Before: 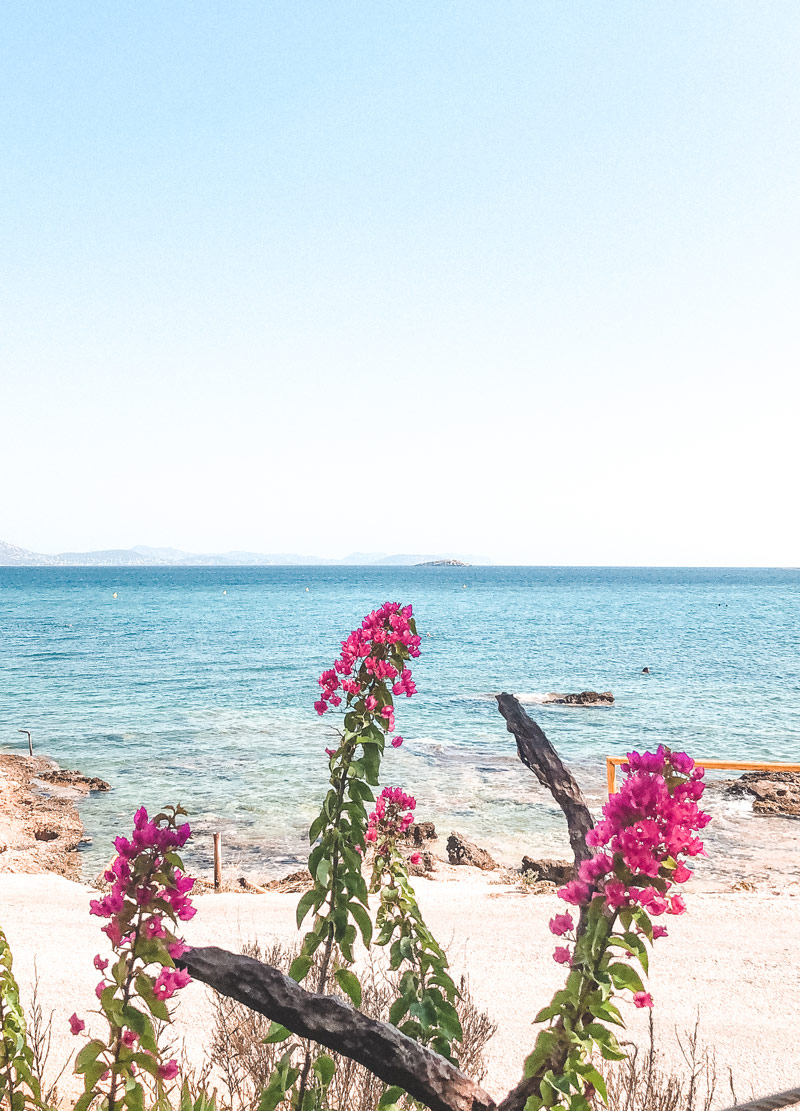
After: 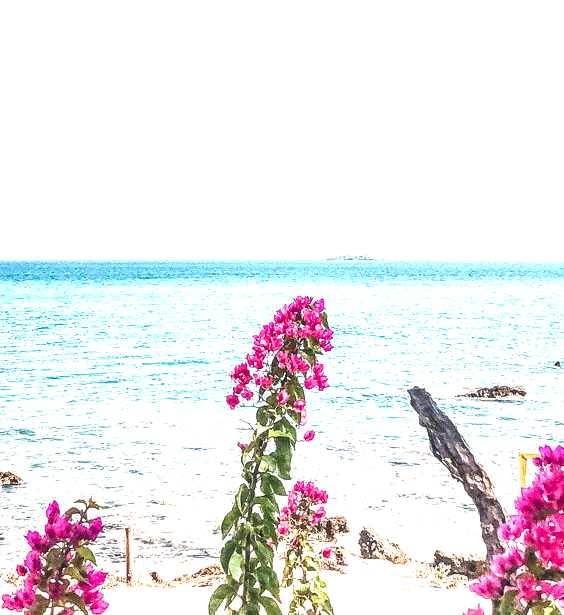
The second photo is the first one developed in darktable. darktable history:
local contrast: highlights 20%, shadows 70%, detail 170%
exposure: black level correction 0, exposure 1.2 EV, compensate exposure bias true, compensate highlight preservation false
crop: left 11.123%, top 27.61%, right 18.3%, bottom 17.034%
